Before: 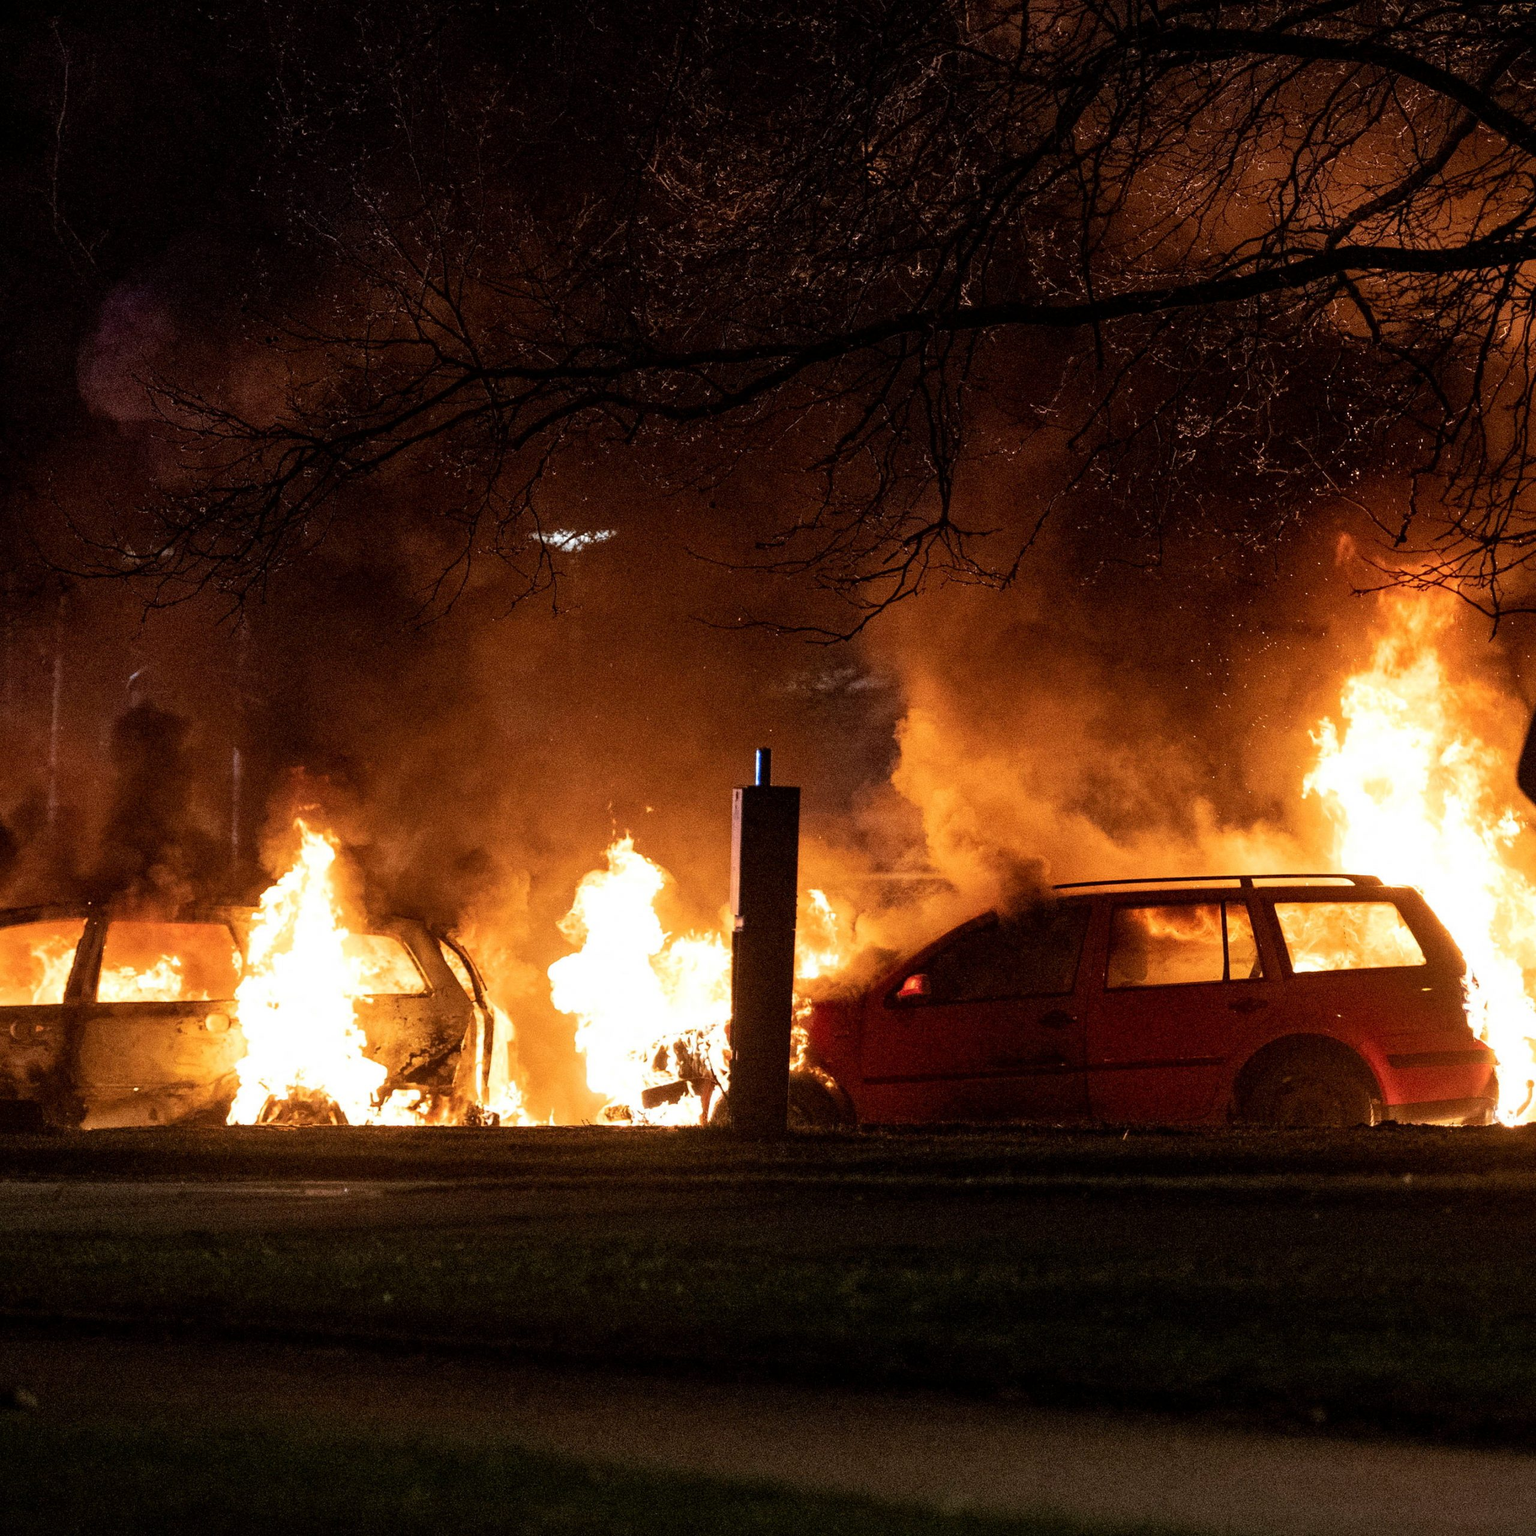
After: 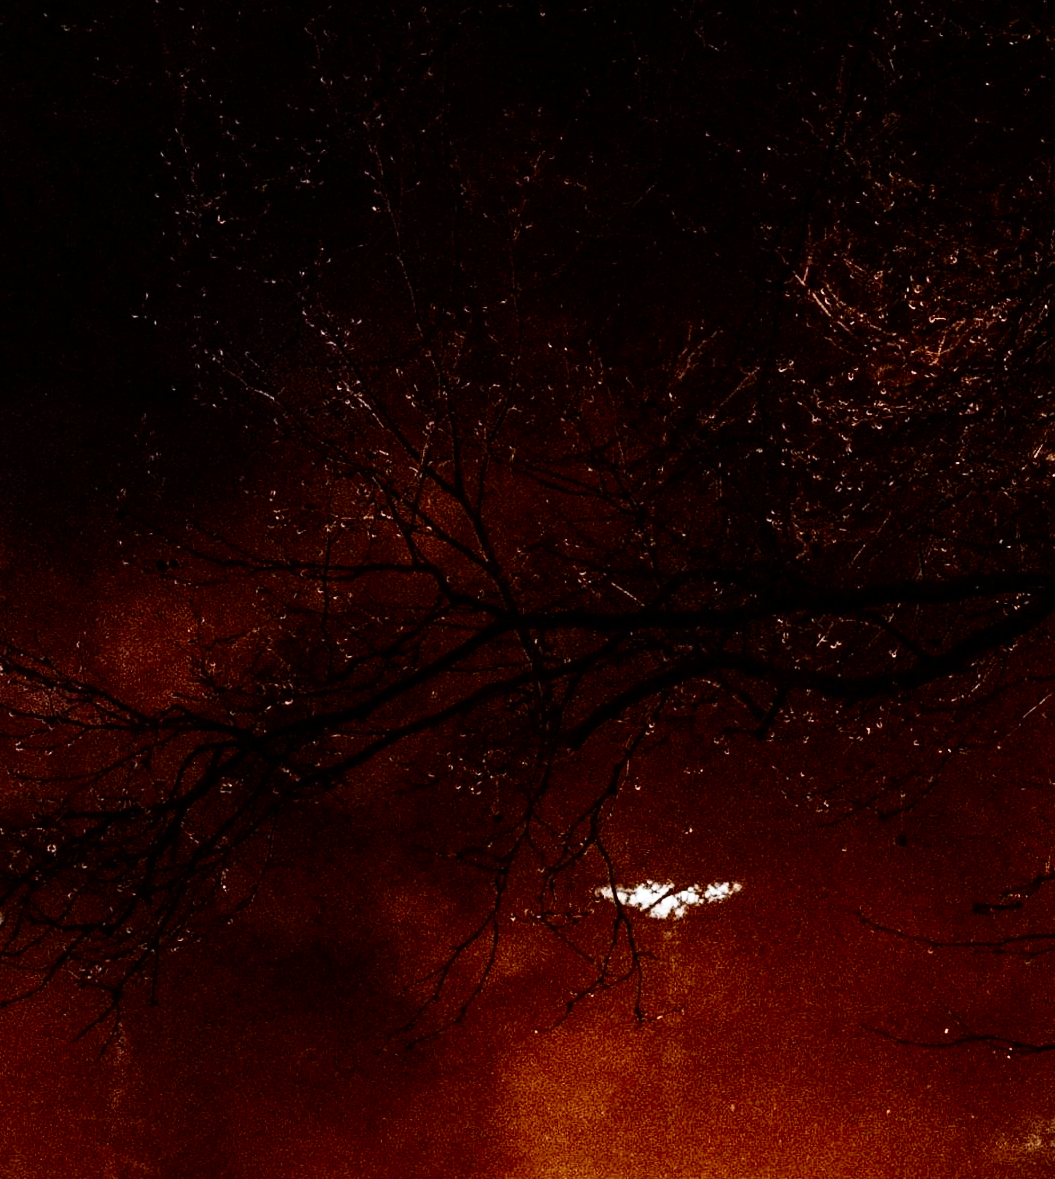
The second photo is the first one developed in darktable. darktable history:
contrast brightness saturation: contrast 0.278
base curve: curves: ch0 [(0, 0) (0.008, 0.007) (0.022, 0.029) (0.048, 0.089) (0.092, 0.197) (0.191, 0.399) (0.275, 0.534) (0.357, 0.65) (0.477, 0.78) (0.542, 0.833) (0.799, 0.973) (1, 1)], preserve colors none
crop and rotate: left 11.174%, top 0.047%, right 47.61%, bottom 53.898%
